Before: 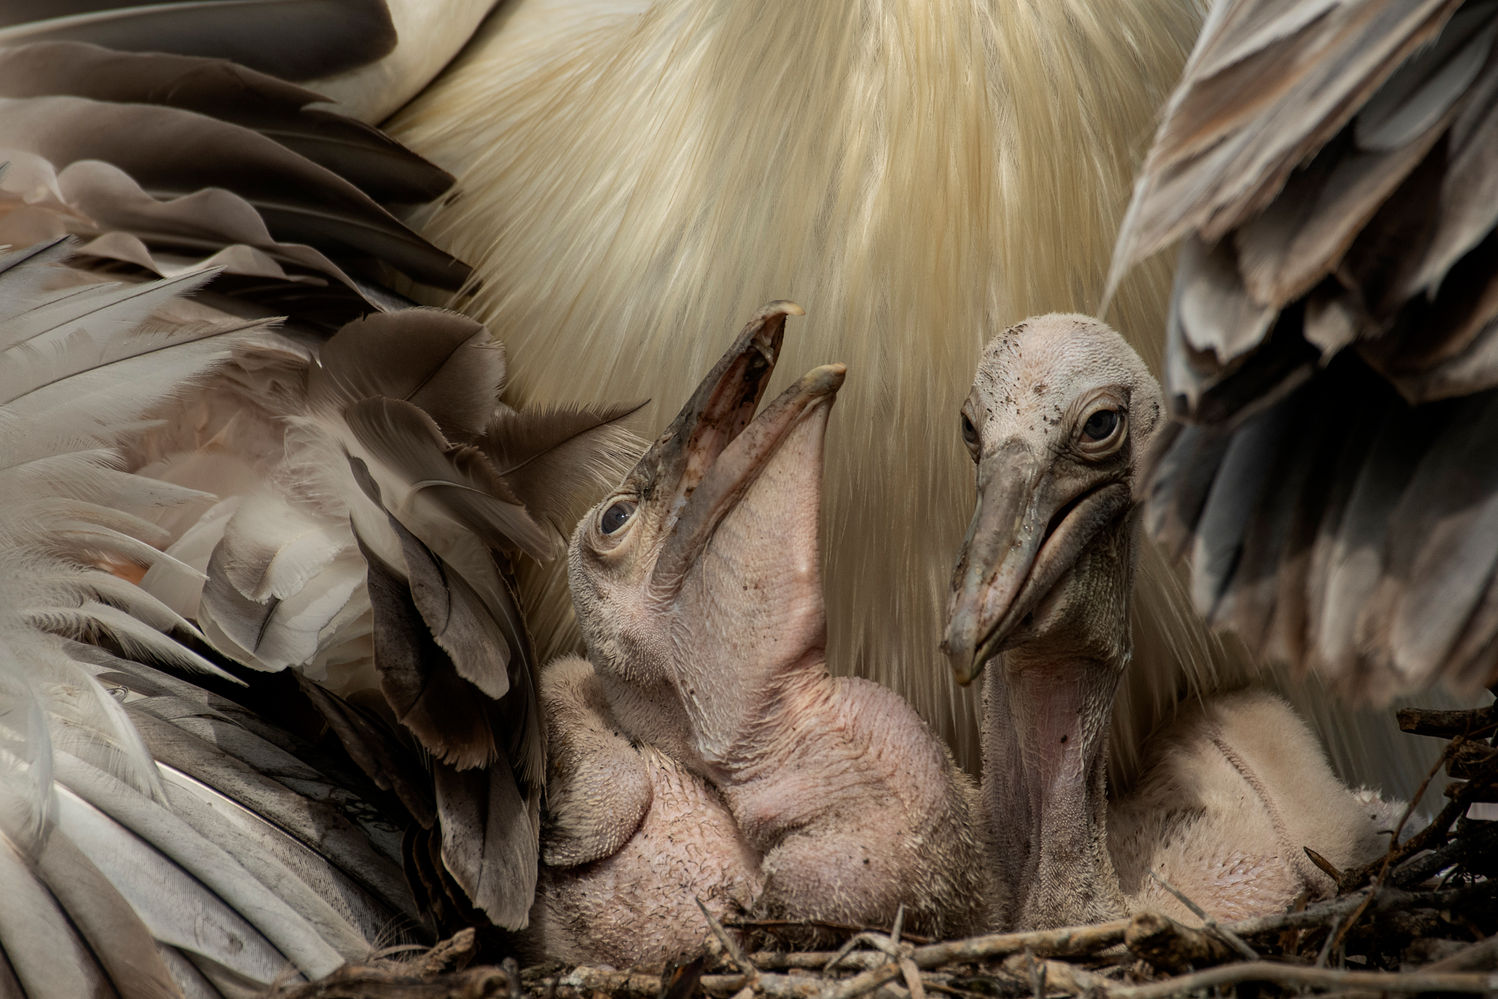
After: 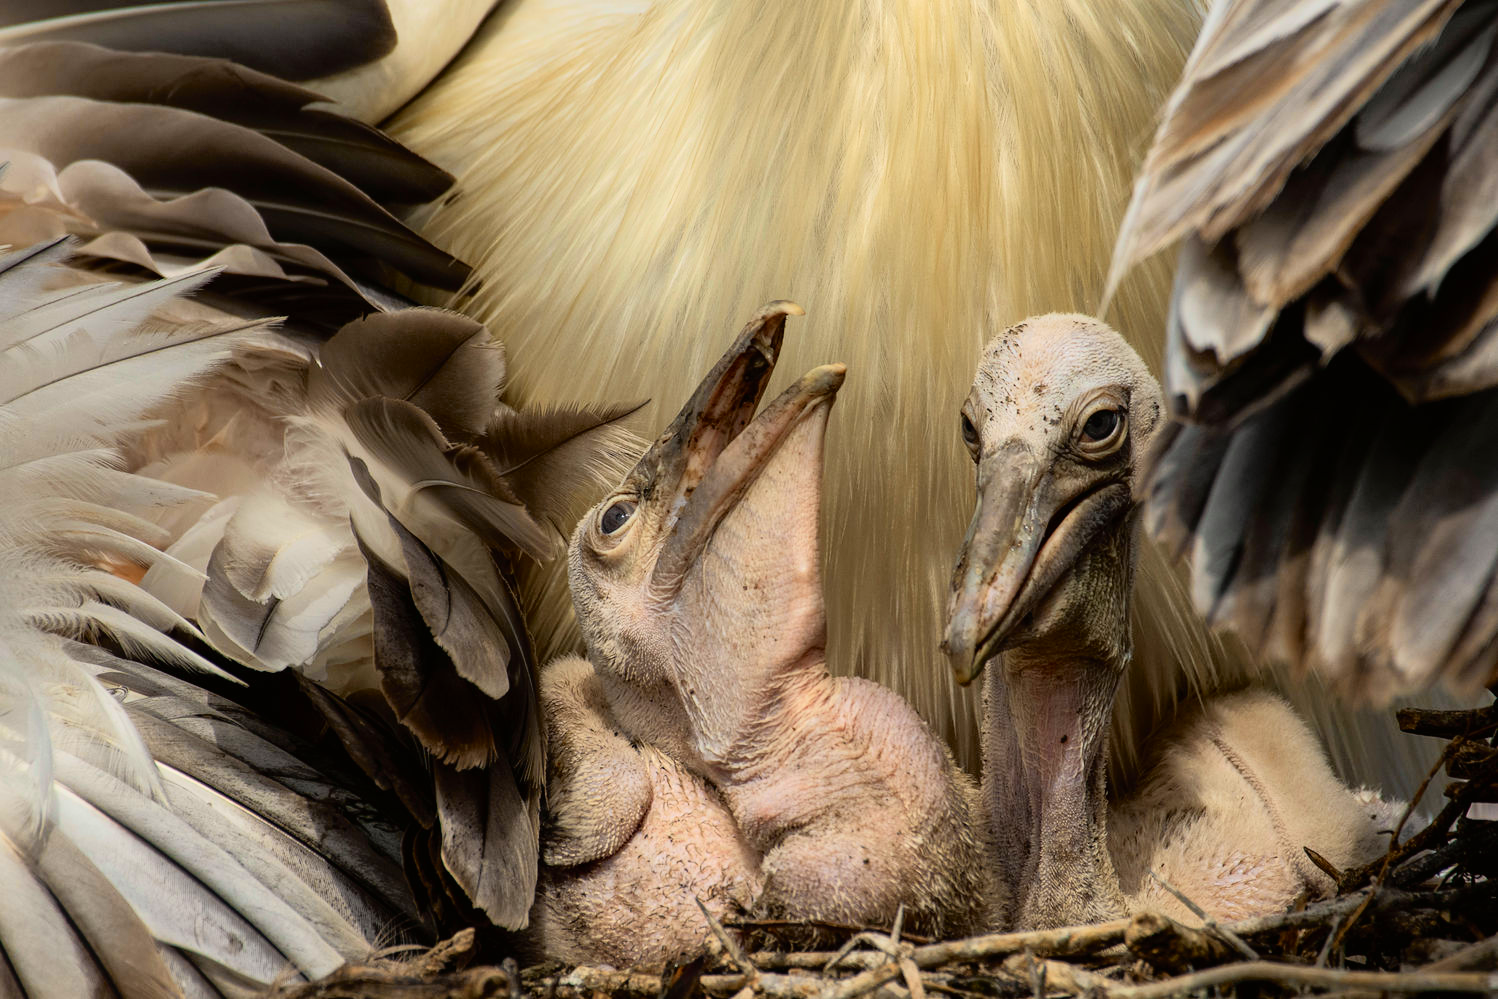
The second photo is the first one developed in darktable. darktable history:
tone equalizer: on, module defaults
tone curve: curves: ch0 [(0, 0.005) (0.103, 0.097) (0.18, 0.22) (0.4, 0.485) (0.5, 0.612) (0.668, 0.787) (0.823, 0.894) (1, 0.971)]; ch1 [(0, 0) (0.172, 0.123) (0.324, 0.253) (0.396, 0.388) (0.478, 0.461) (0.499, 0.498) (0.522, 0.528) (0.618, 0.649) (0.753, 0.821) (1, 1)]; ch2 [(0, 0) (0.411, 0.424) (0.496, 0.501) (0.515, 0.514) (0.555, 0.585) (0.641, 0.69) (1, 1)], color space Lab, independent channels, preserve colors none
